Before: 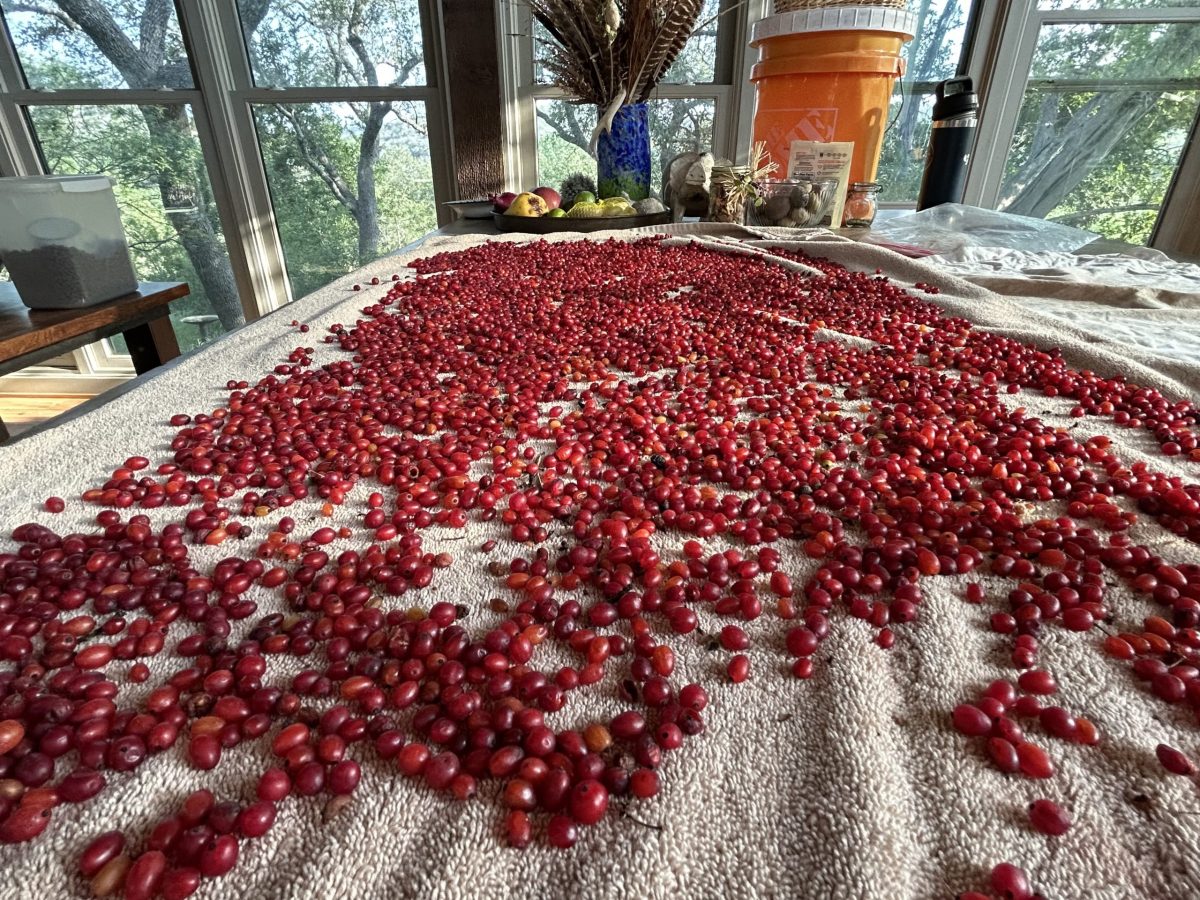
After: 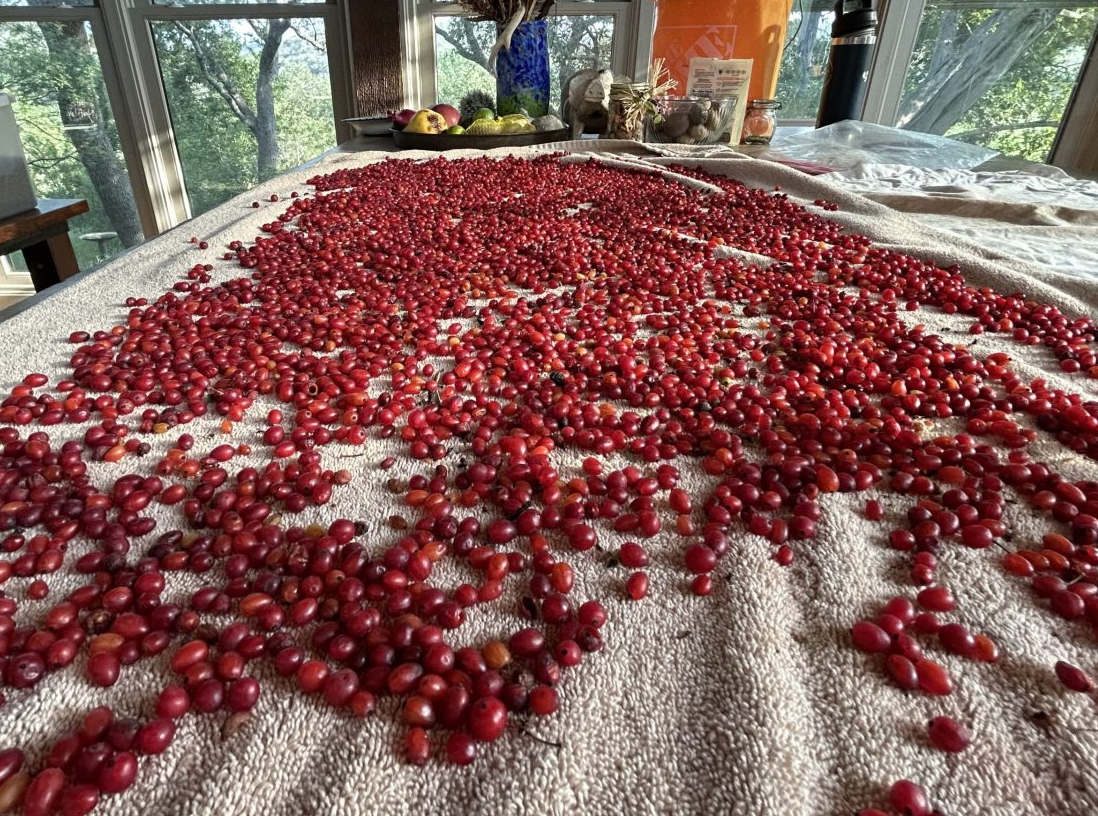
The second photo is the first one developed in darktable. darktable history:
crop and rotate: left 8.458%, top 9.309%
